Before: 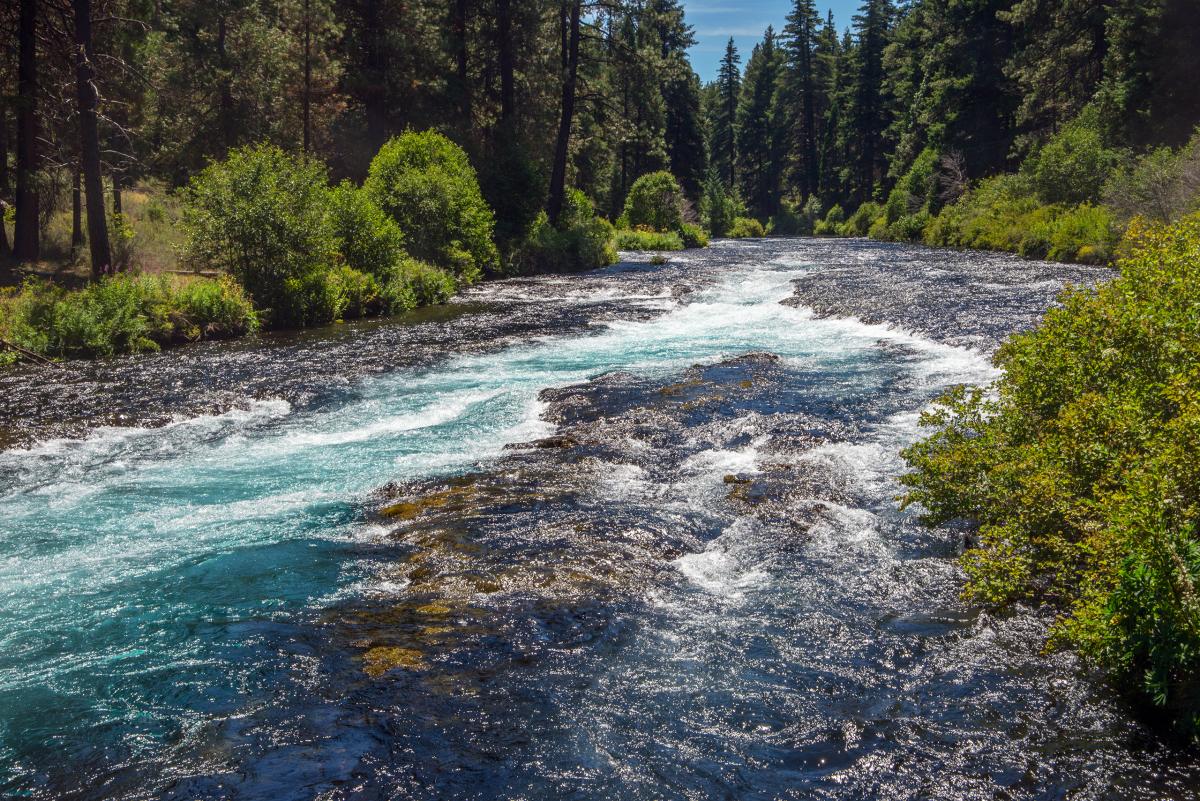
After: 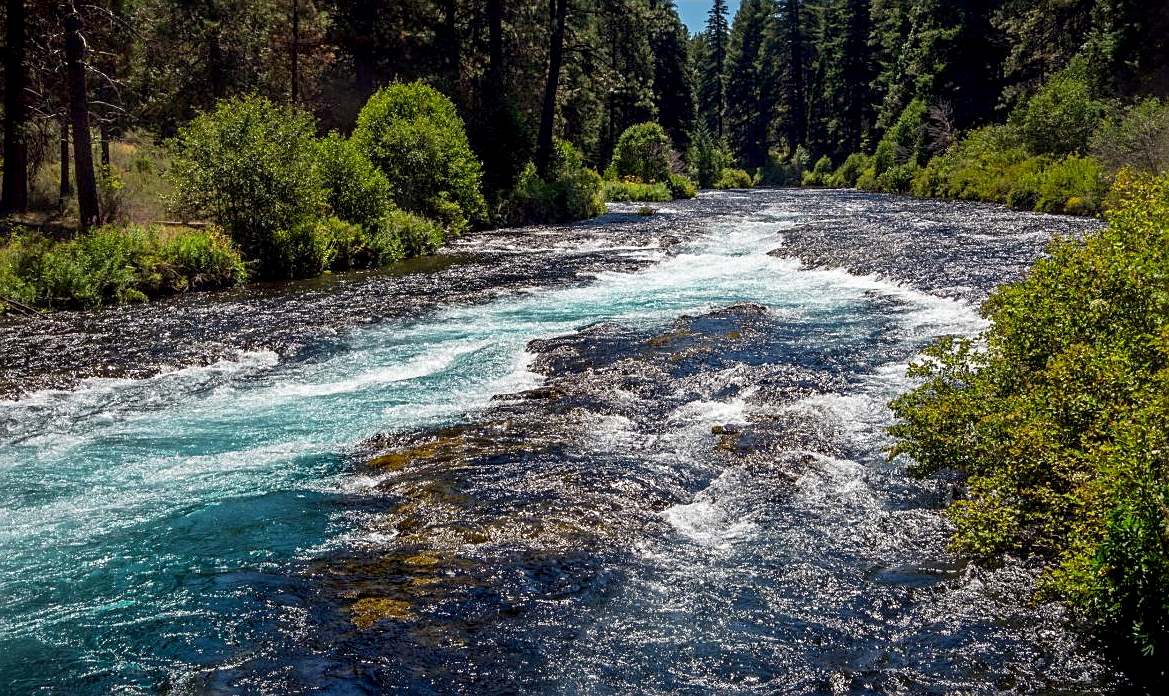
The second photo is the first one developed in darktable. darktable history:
exposure: black level correction 0.009, compensate exposure bias true, compensate highlight preservation false
base curve: curves: ch0 [(0, 0) (0.303, 0.277) (1, 1)], preserve colors none
sharpen: on, module defaults
crop: left 1.069%, top 6.179%, right 1.455%, bottom 6.867%
